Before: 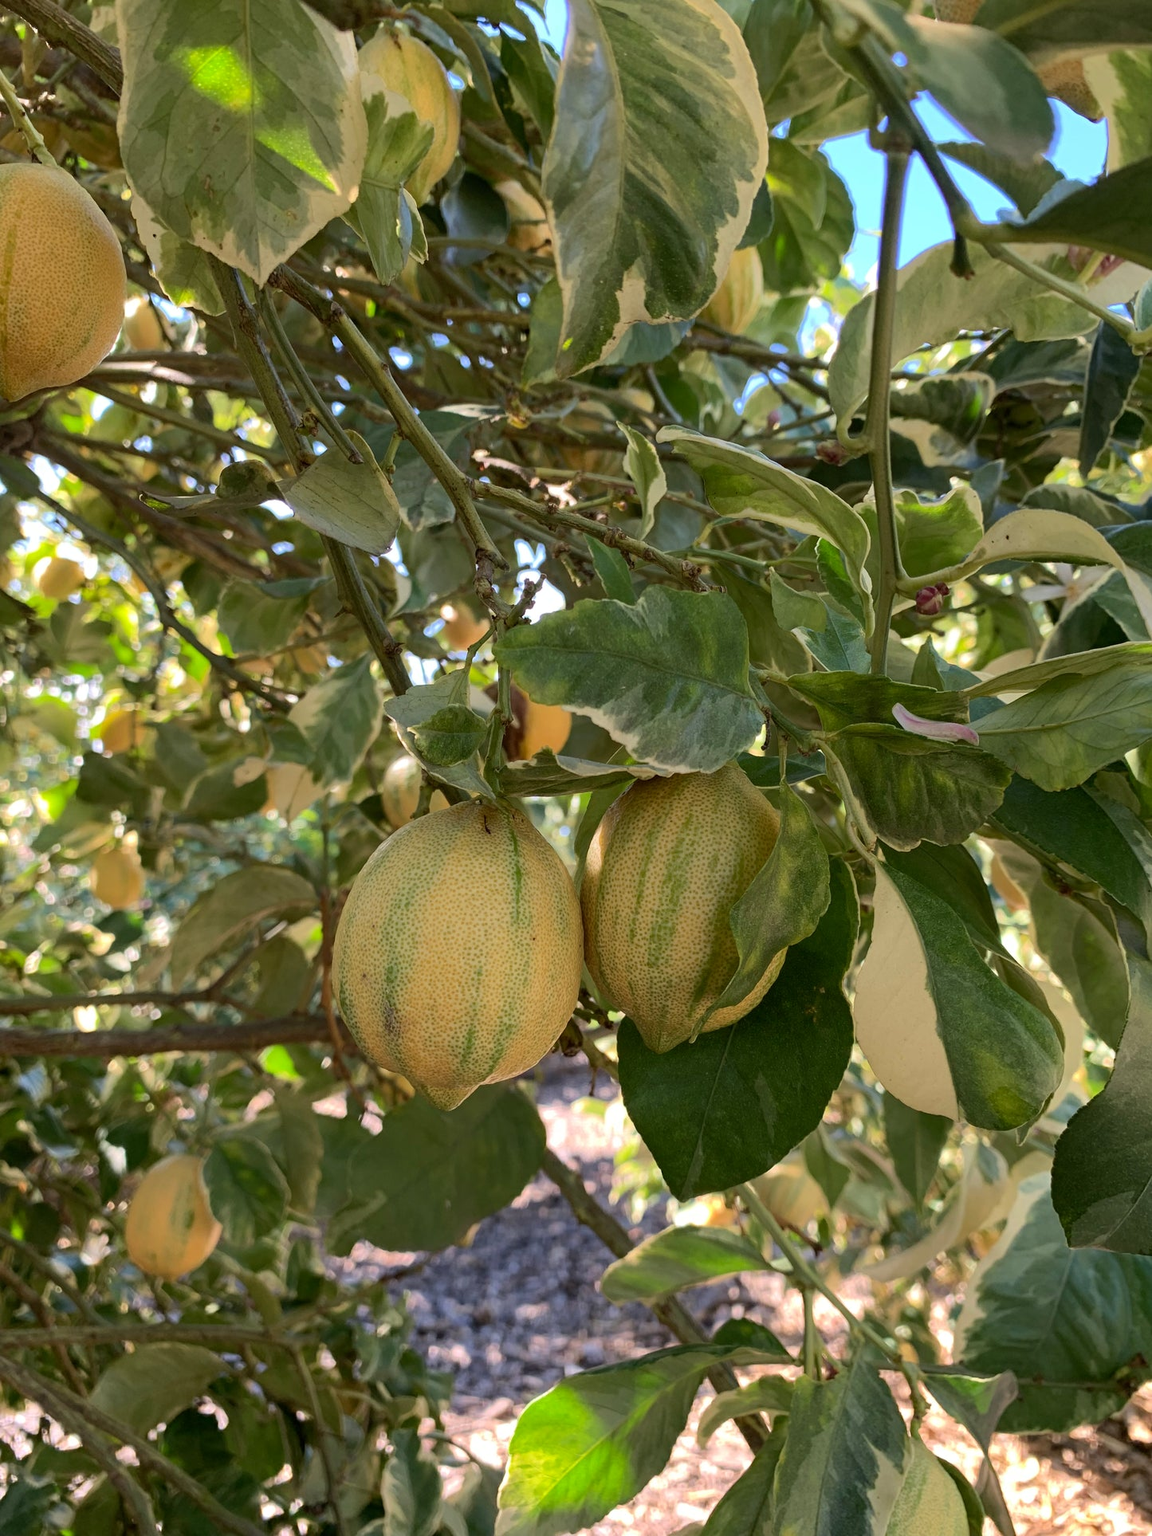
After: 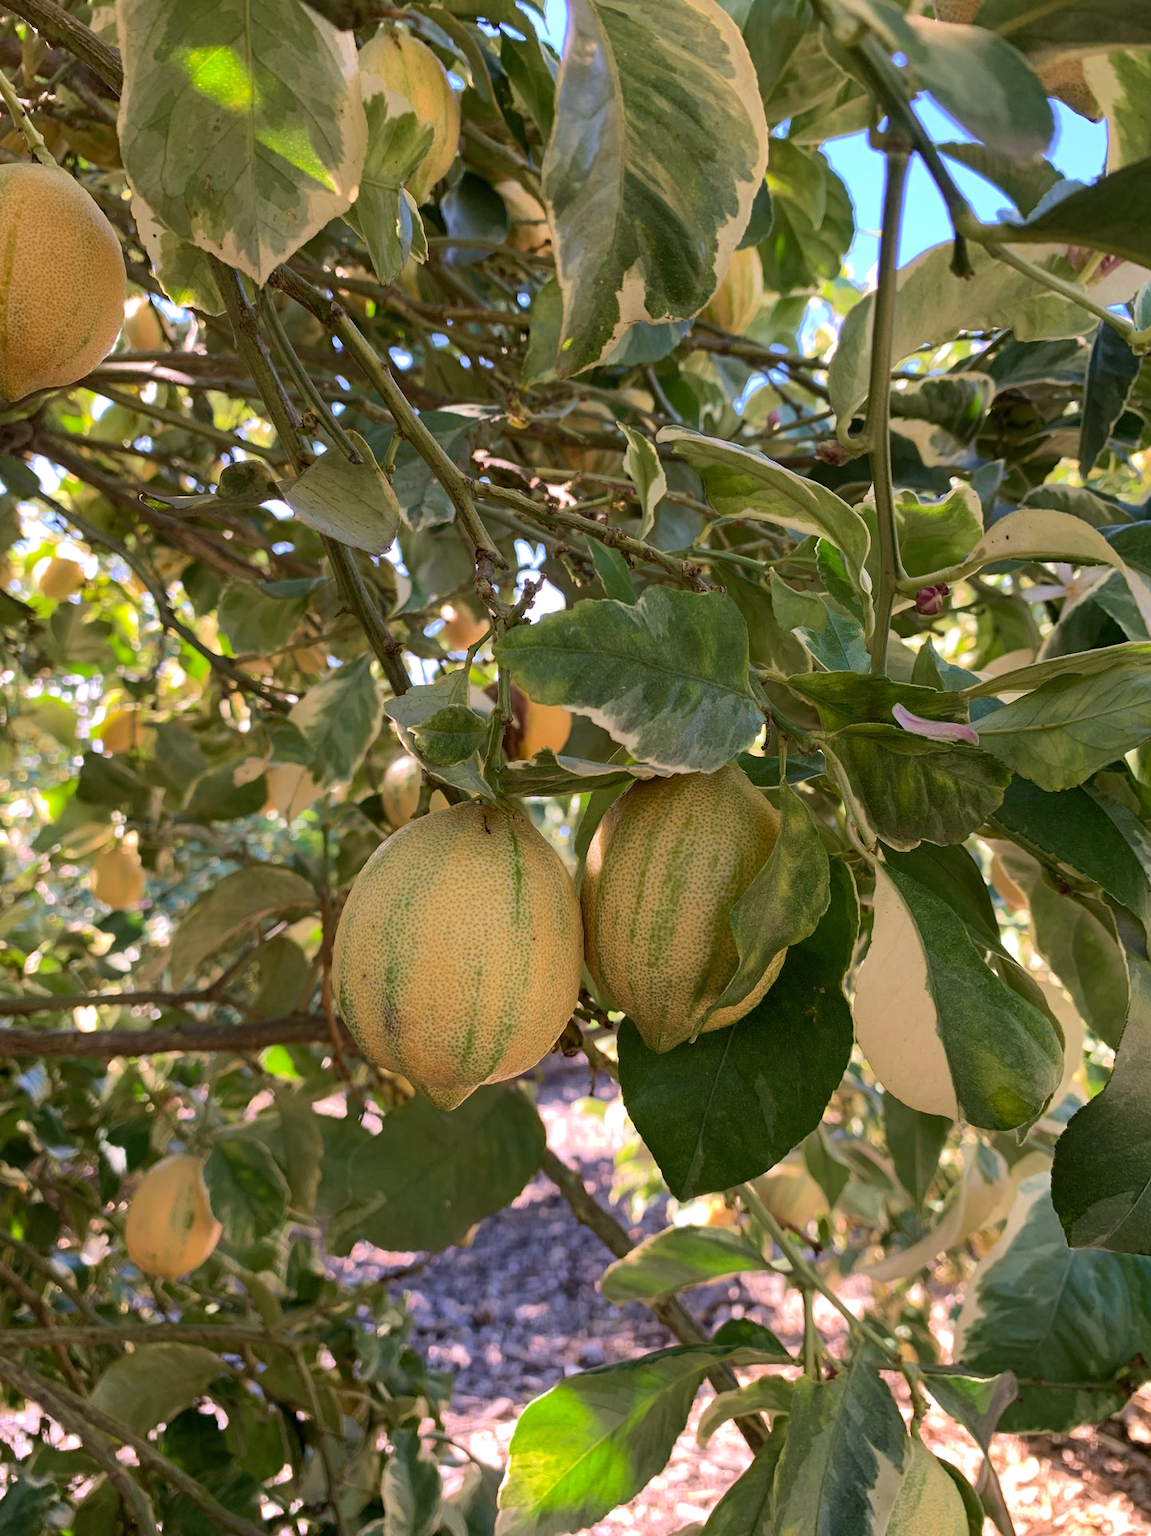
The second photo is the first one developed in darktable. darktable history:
velvia: strength 15%
white balance: red 1.05, blue 1.072
